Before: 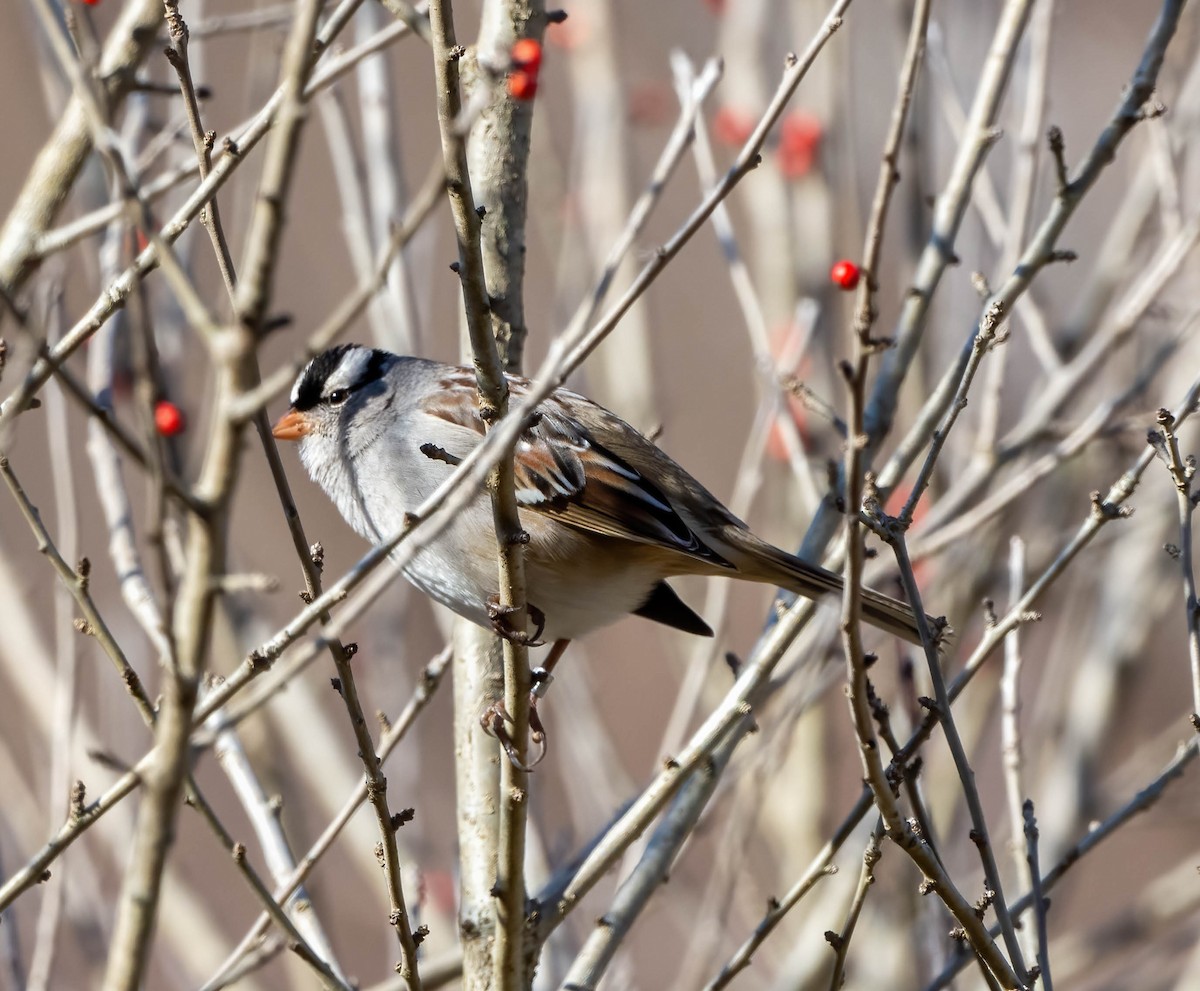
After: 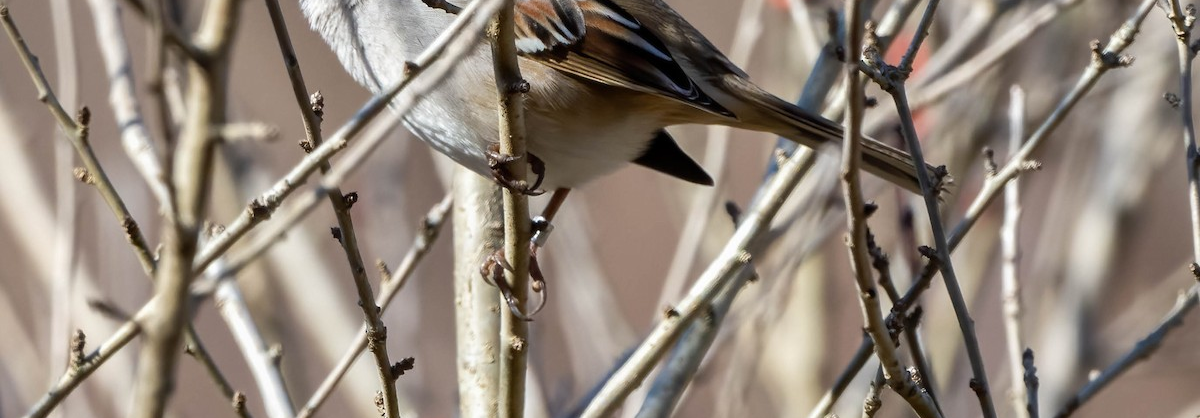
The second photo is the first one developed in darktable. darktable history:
exposure: compensate highlight preservation false
crop: top 45.544%, bottom 12.237%
